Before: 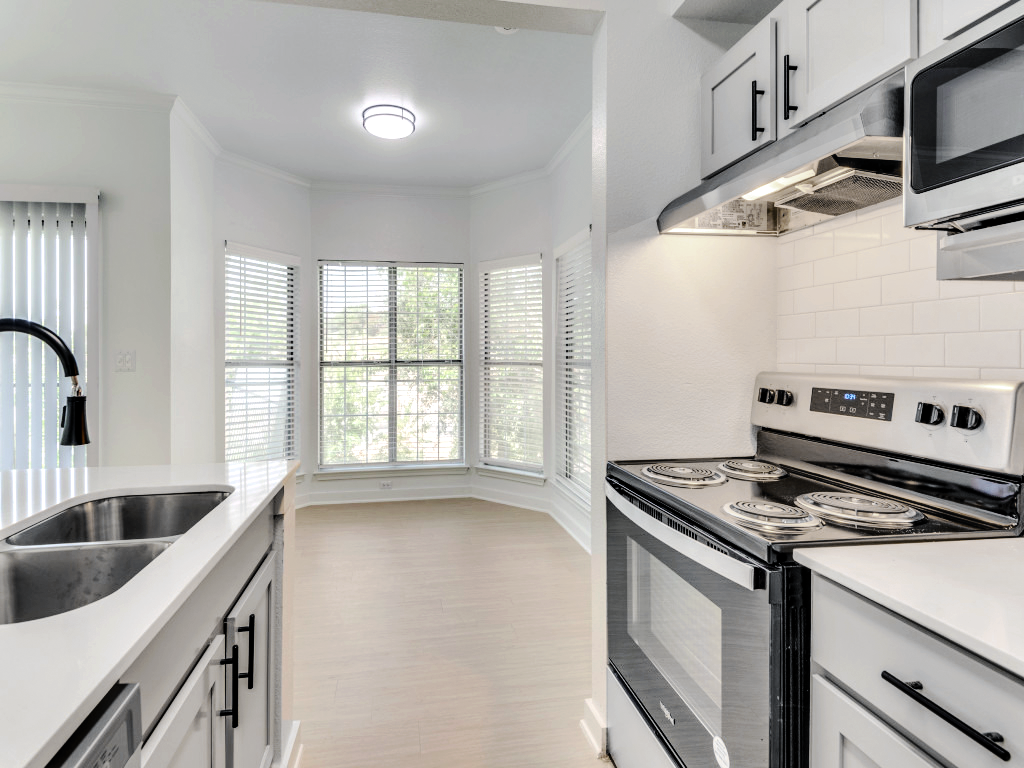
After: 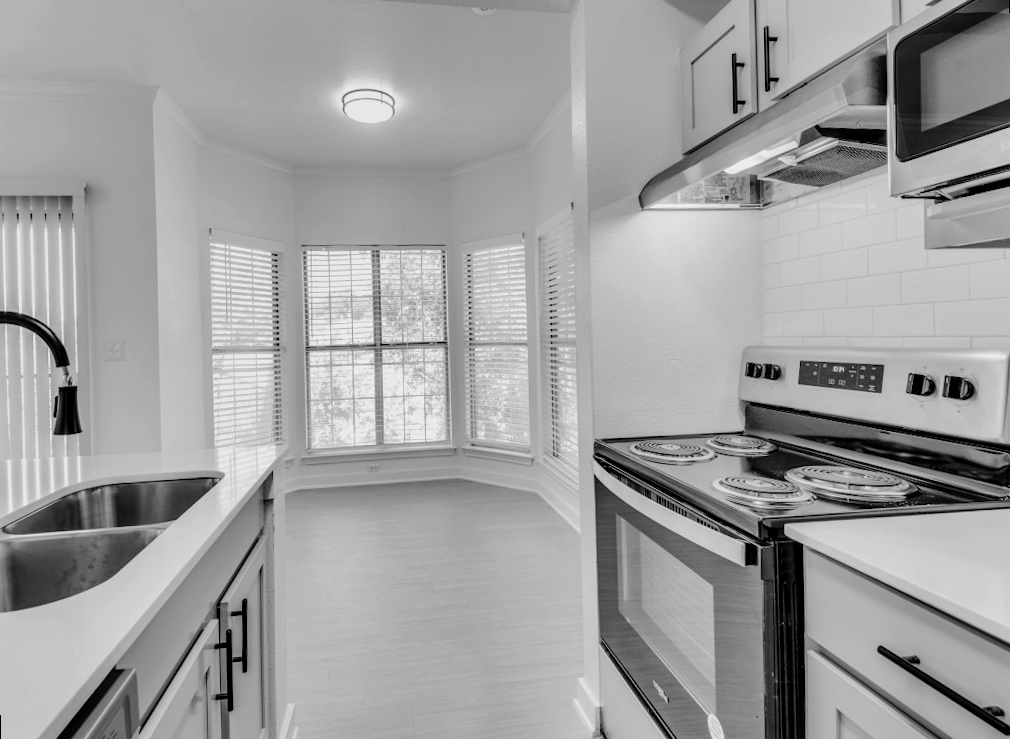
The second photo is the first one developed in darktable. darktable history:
rotate and perspective: rotation -1.32°, lens shift (horizontal) -0.031, crop left 0.015, crop right 0.985, crop top 0.047, crop bottom 0.982
monochrome: a 26.22, b 42.67, size 0.8
